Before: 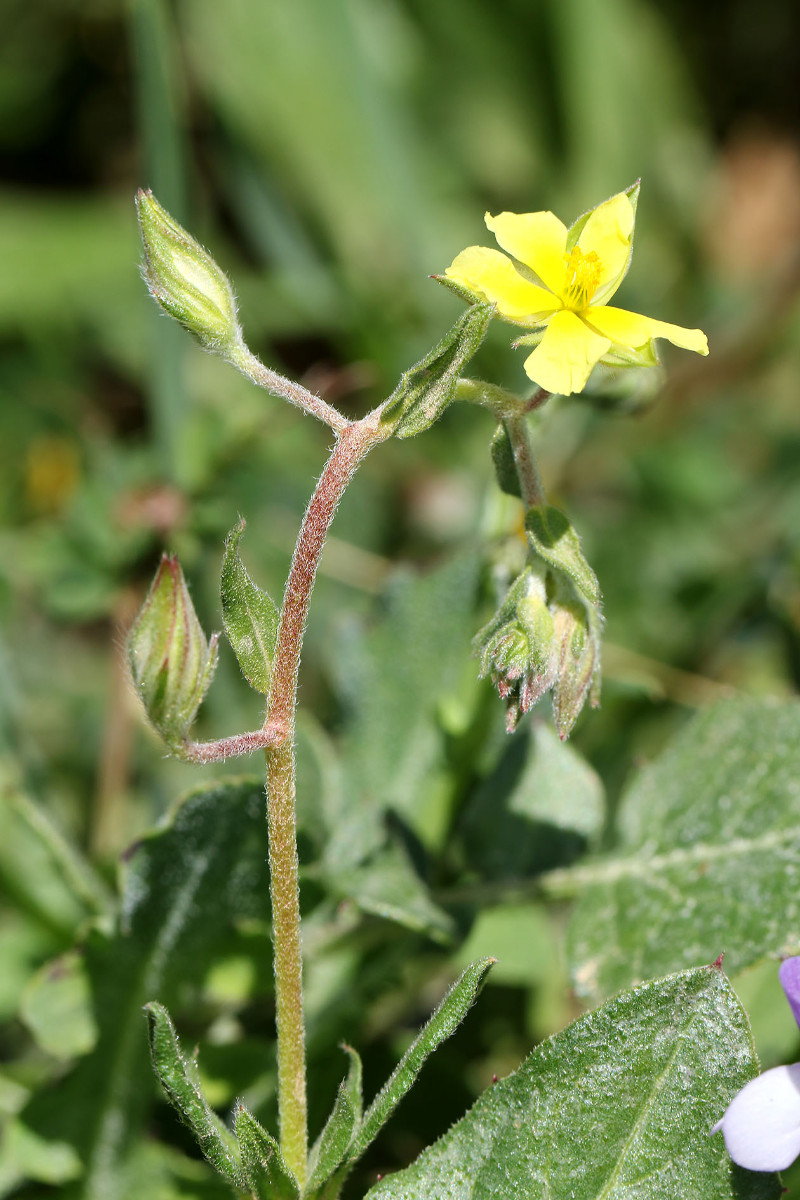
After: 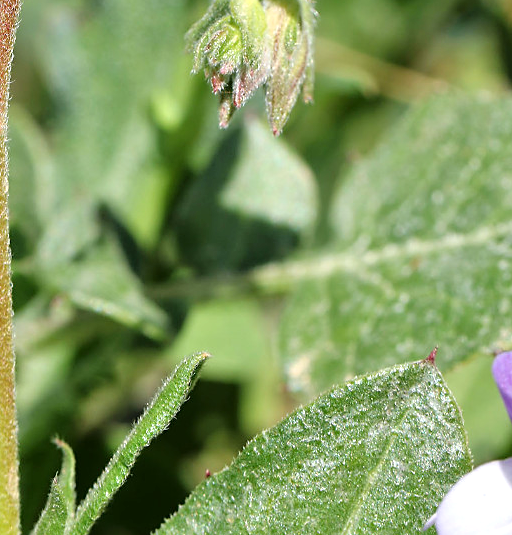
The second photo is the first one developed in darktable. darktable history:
tone equalizer: -8 EV 0.012 EV, -7 EV -0.039 EV, -6 EV 0.026 EV, -5 EV 0.024 EV, -4 EV 0.273 EV, -3 EV 0.624 EV, -2 EV 0.573 EV, -1 EV 0.191 EV, +0 EV 0.053 EV
crop and rotate: left 35.908%, top 50.489%, bottom 4.853%
sharpen: radius 1.837, amount 0.395, threshold 1.628
exposure: exposure 0.128 EV, compensate highlight preservation false
